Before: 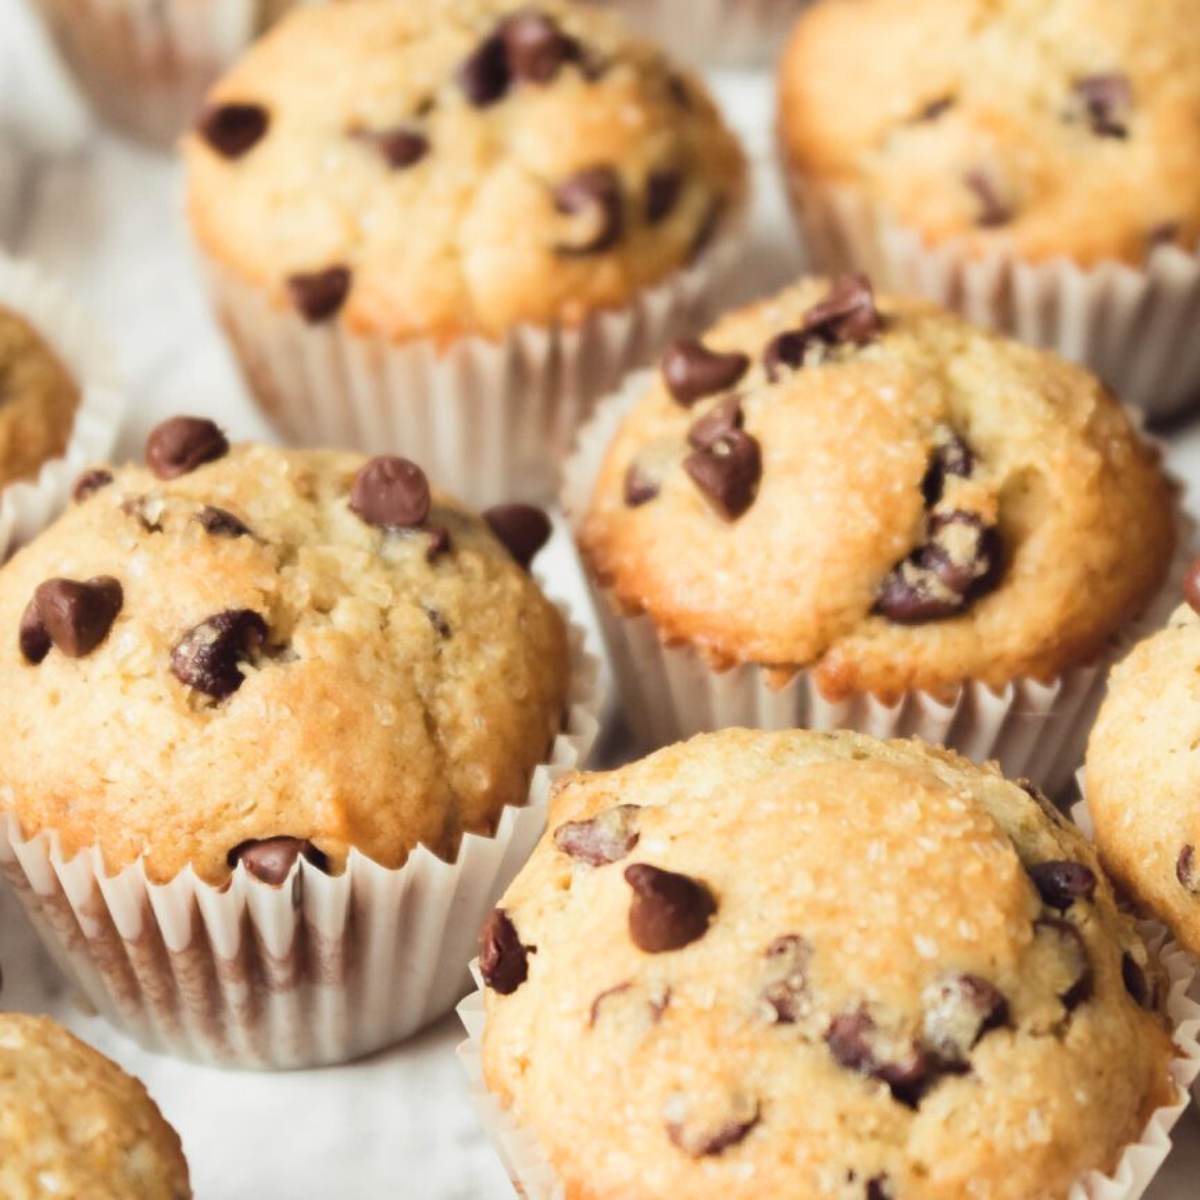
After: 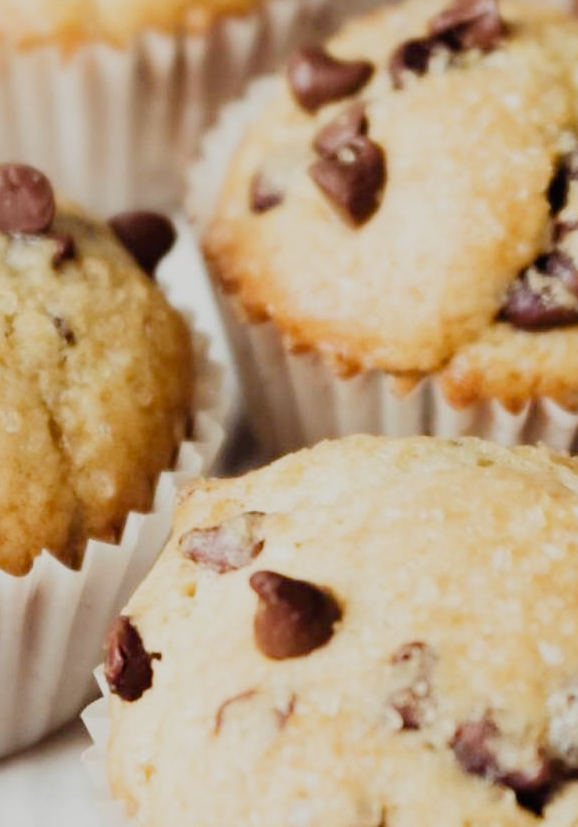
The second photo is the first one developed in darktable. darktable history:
filmic rgb: black relative exposure -7.65 EV, white relative exposure 4.56 EV, hardness 3.61, add noise in highlights 0, preserve chrominance no, color science v3 (2019), use custom middle-gray values true, contrast in highlights soft
crop: left 31.333%, top 24.47%, right 20.476%, bottom 6.582%
contrast brightness saturation: contrast 0.096, brightness 0.015, saturation 0.024
